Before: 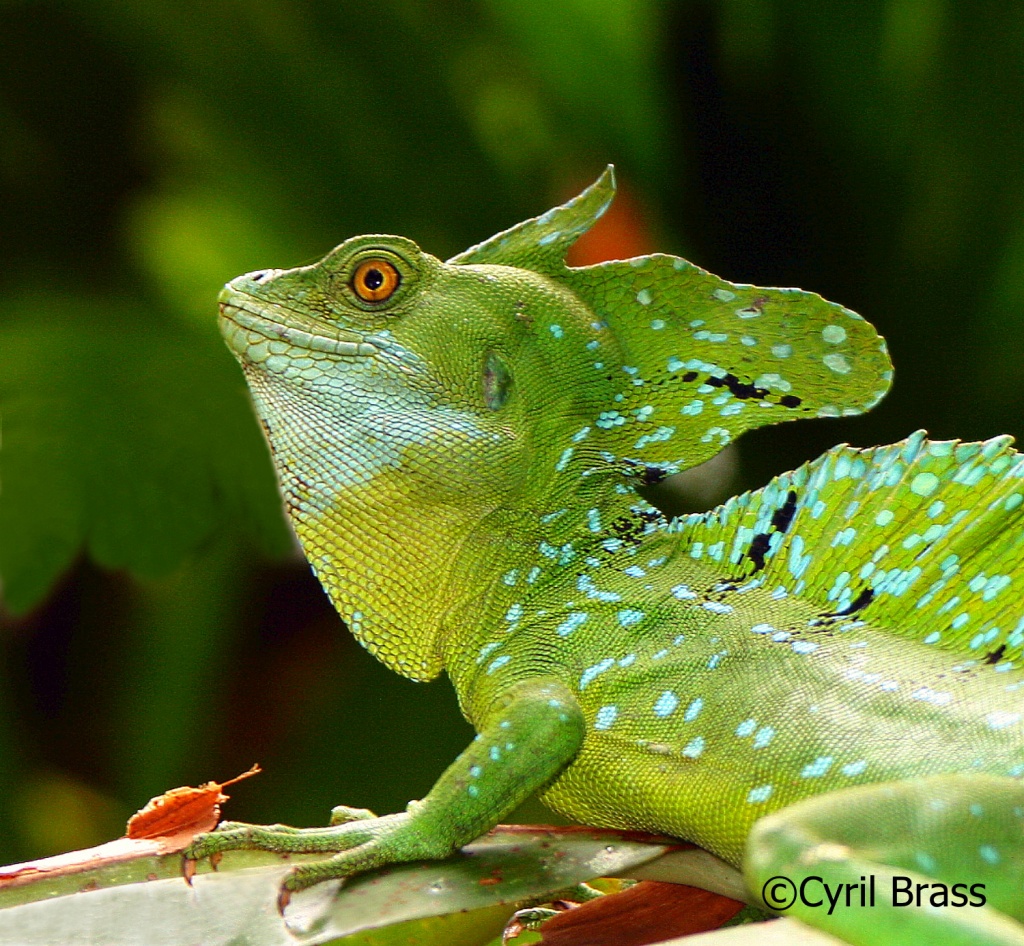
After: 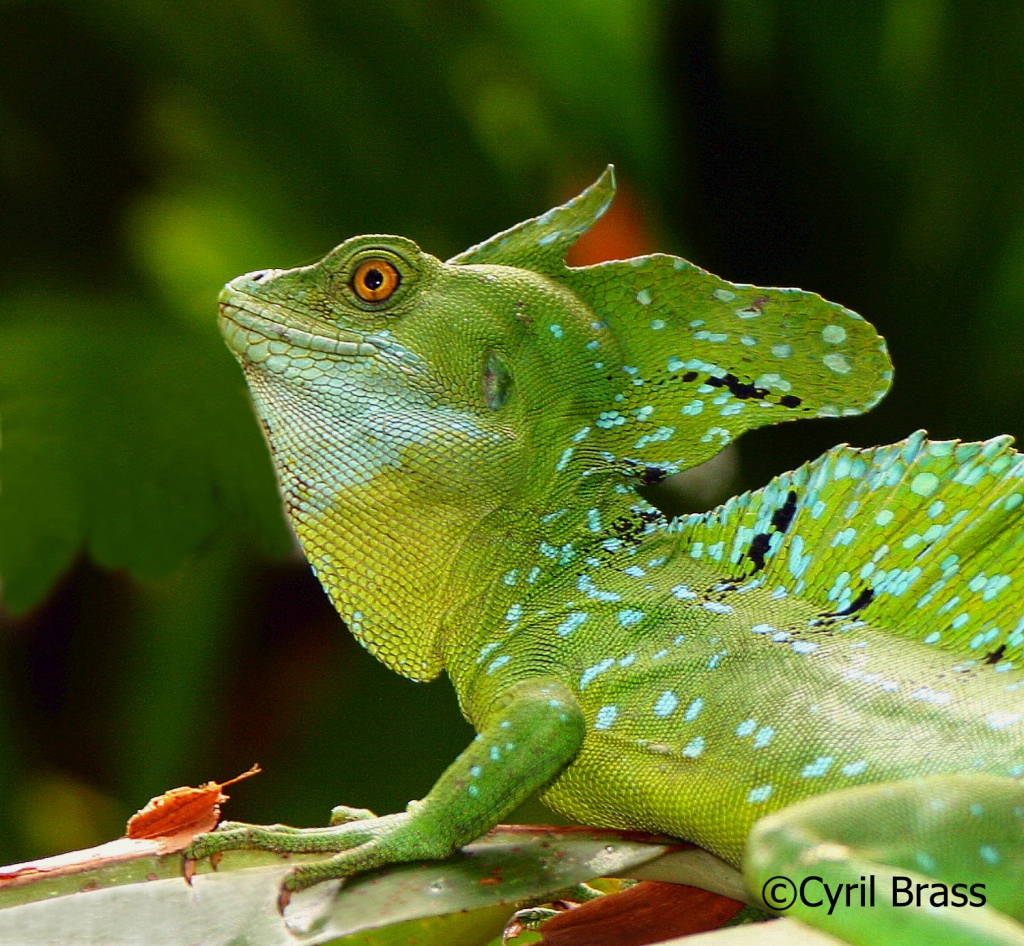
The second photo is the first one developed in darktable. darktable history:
exposure: exposure -0.154 EV, compensate highlight preservation false
